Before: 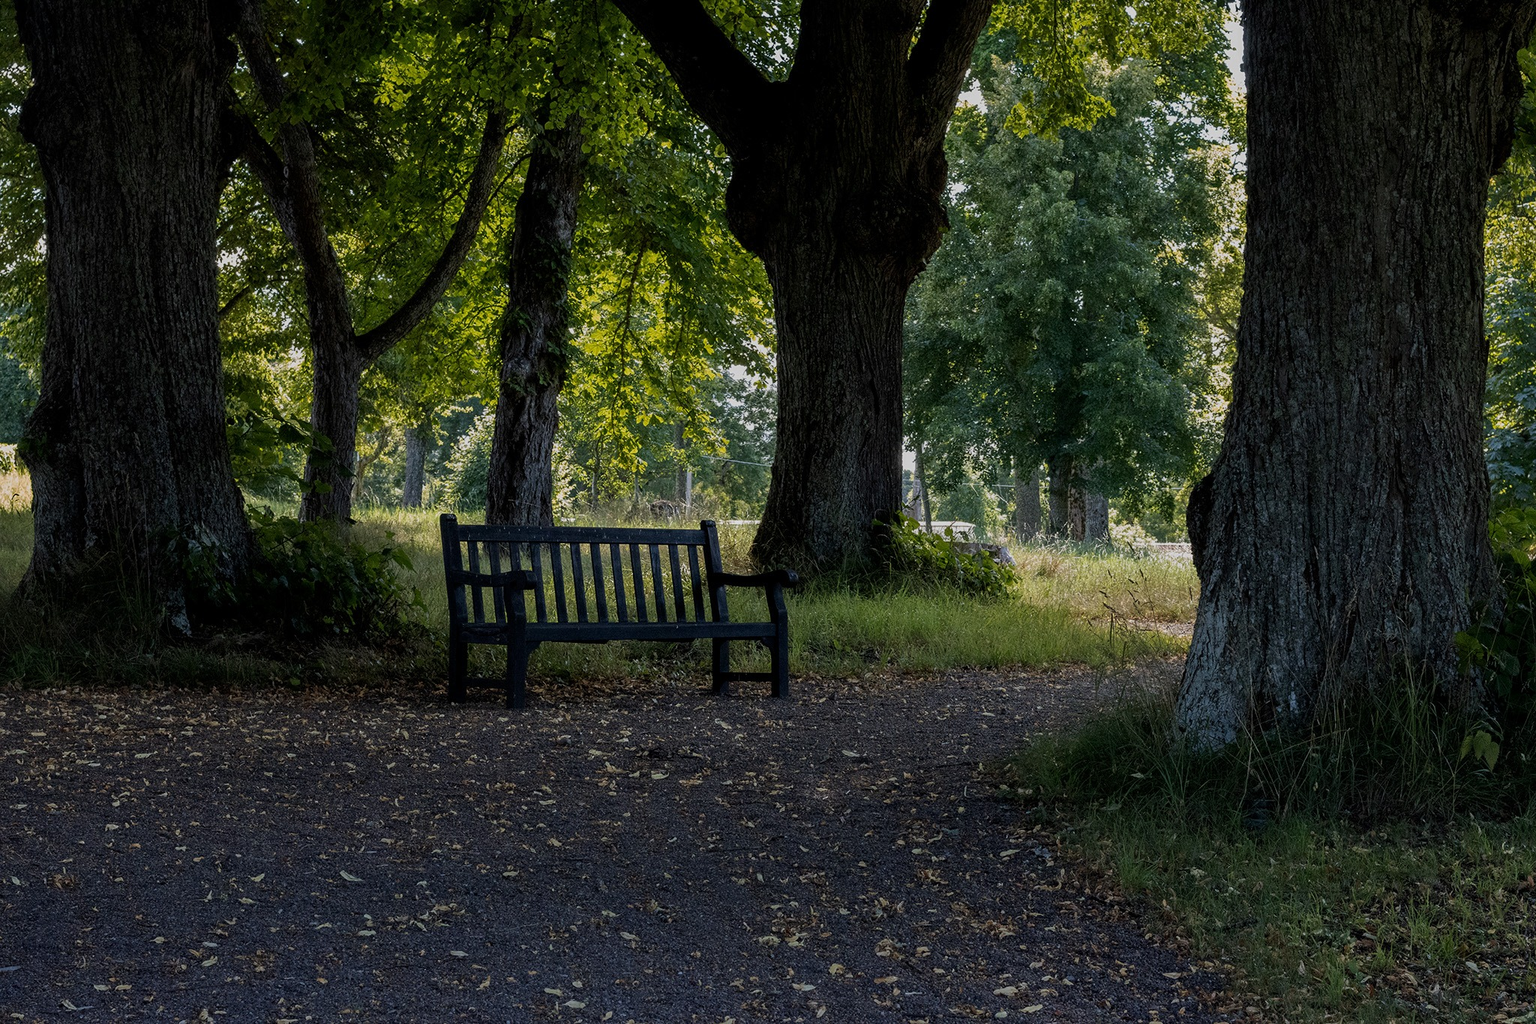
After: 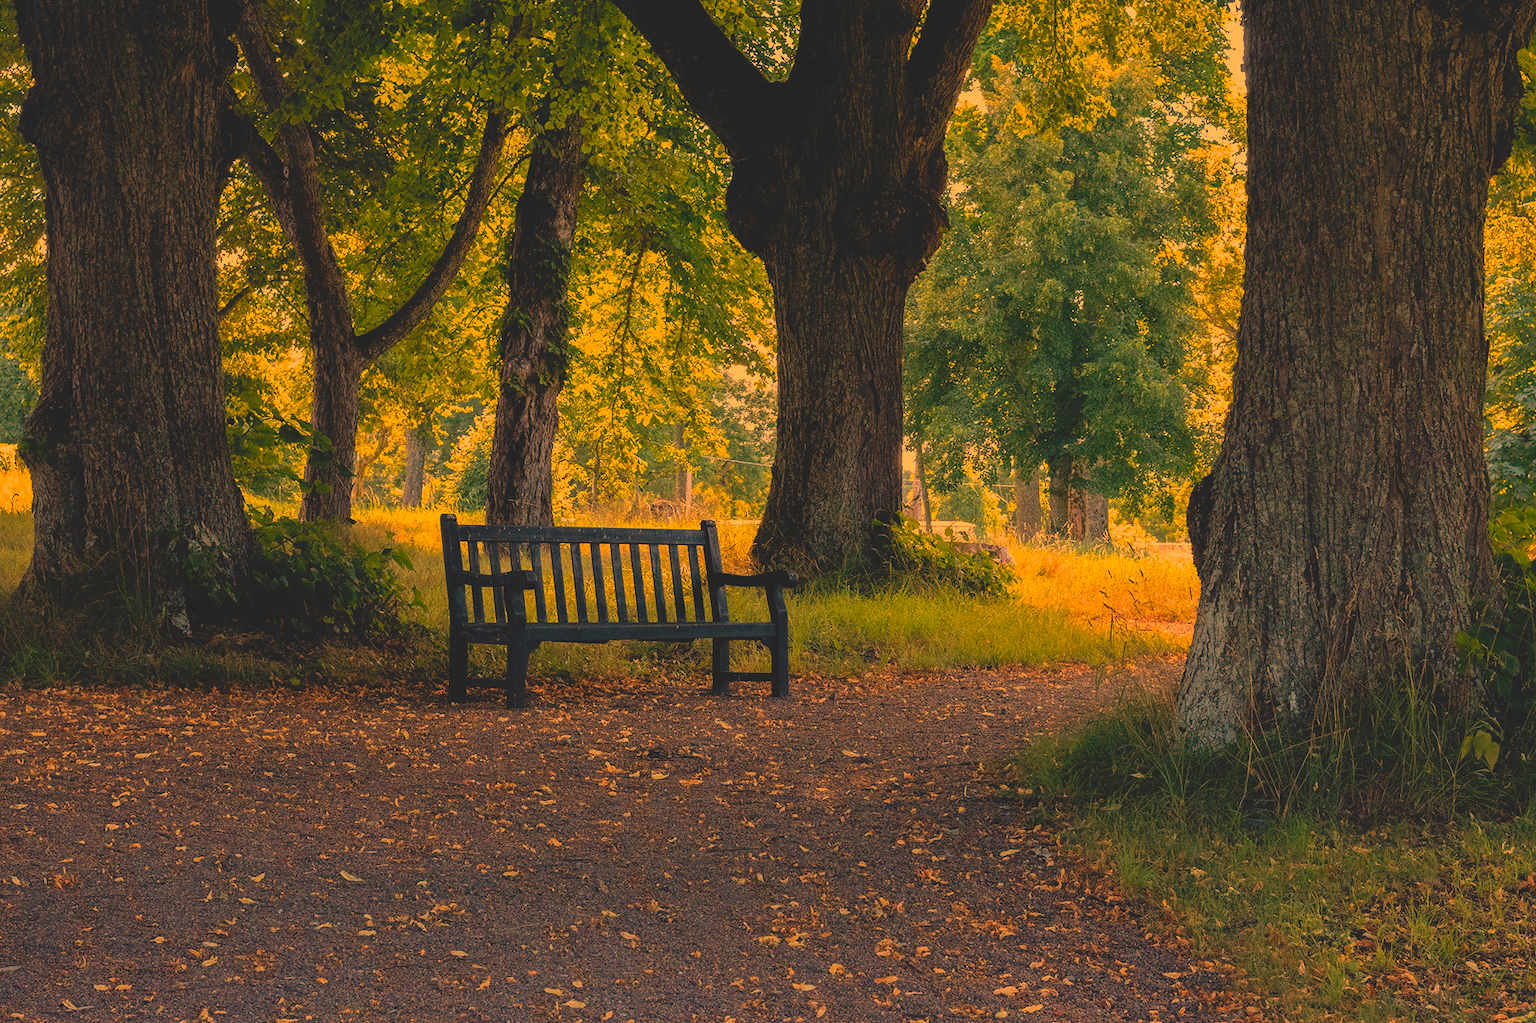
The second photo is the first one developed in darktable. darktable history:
contrast brightness saturation: contrast 0.07, brightness 0.18, saturation 0.4
white balance: red 1.467, blue 0.684
lowpass: radius 0.1, contrast 0.85, saturation 1.1, unbound 0
